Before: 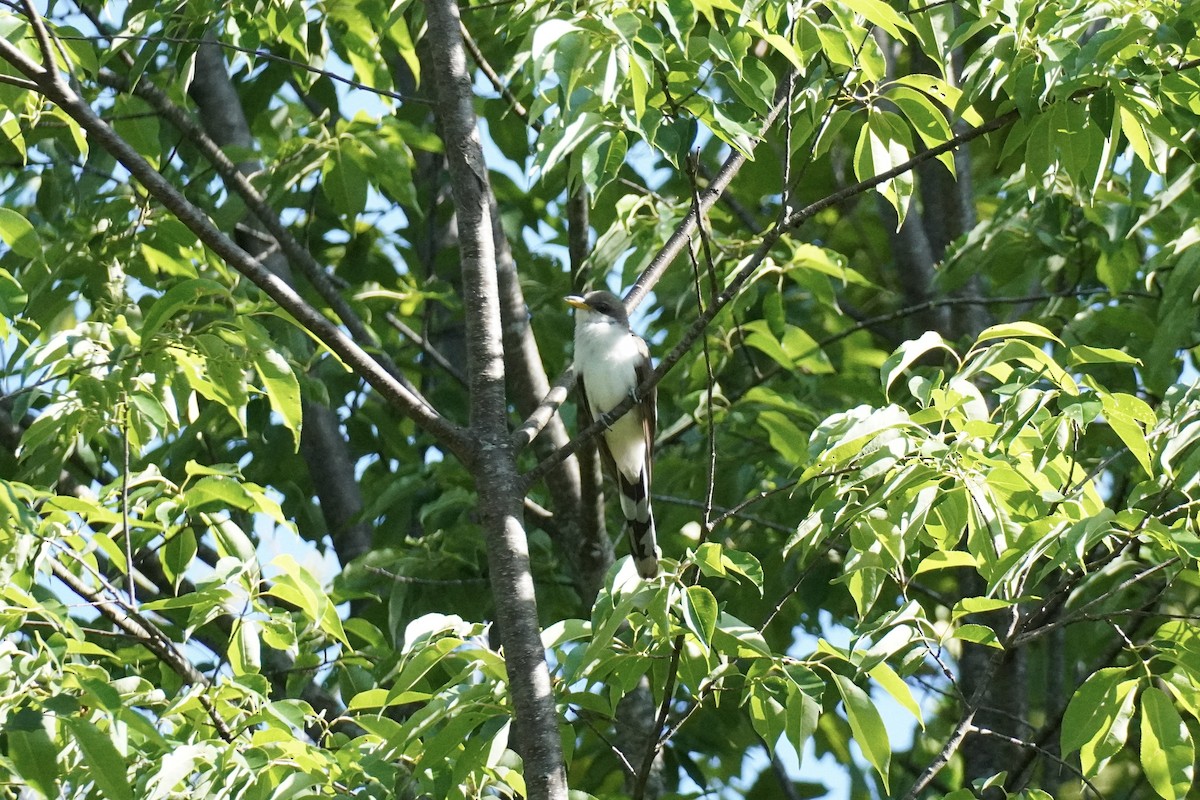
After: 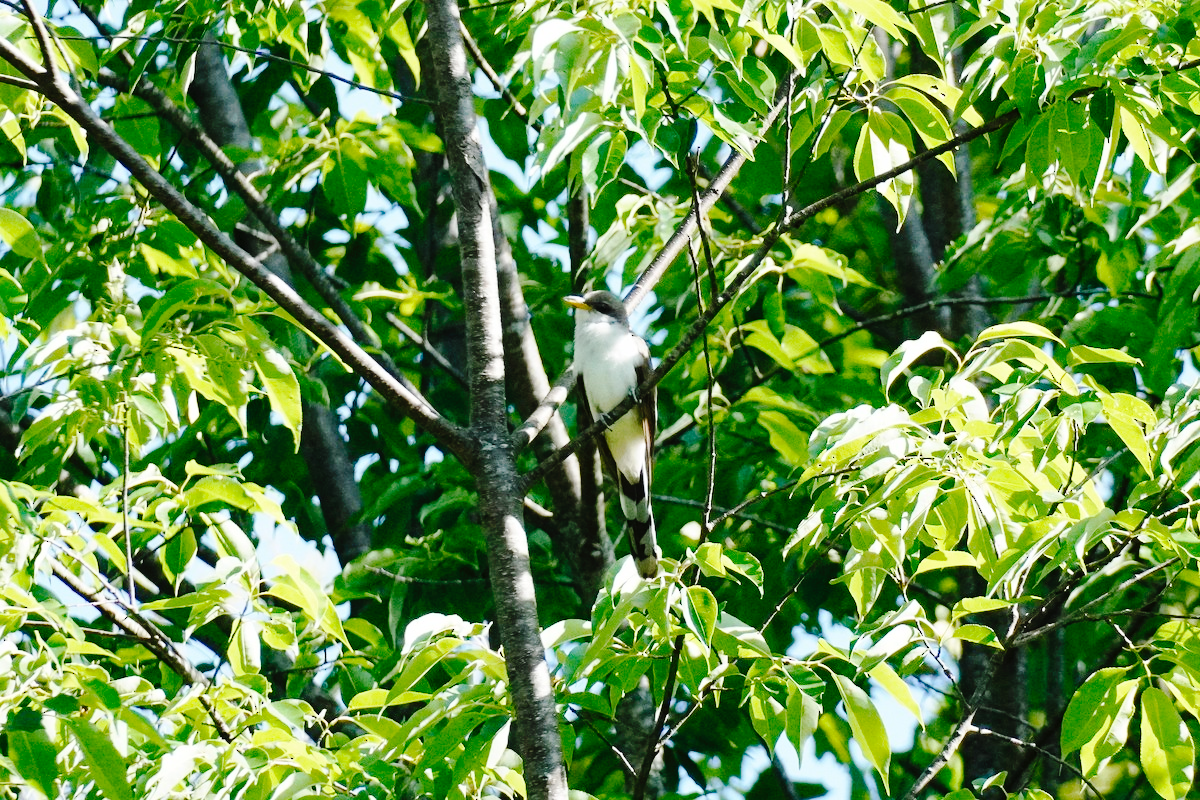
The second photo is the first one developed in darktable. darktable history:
base curve: curves: ch0 [(0, 0) (0.036, 0.025) (0.121, 0.166) (0.206, 0.329) (0.605, 0.79) (1, 1)], preserve colors none
tone curve: curves: ch0 [(0, 0) (0.003, 0.006) (0.011, 0.014) (0.025, 0.024) (0.044, 0.035) (0.069, 0.046) (0.1, 0.074) (0.136, 0.115) (0.177, 0.161) (0.224, 0.226) (0.277, 0.293) (0.335, 0.364) (0.399, 0.441) (0.468, 0.52) (0.543, 0.58) (0.623, 0.657) (0.709, 0.72) (0.801, 0.794) (0.898, 0.883) (1, 1)], preserve colors none
